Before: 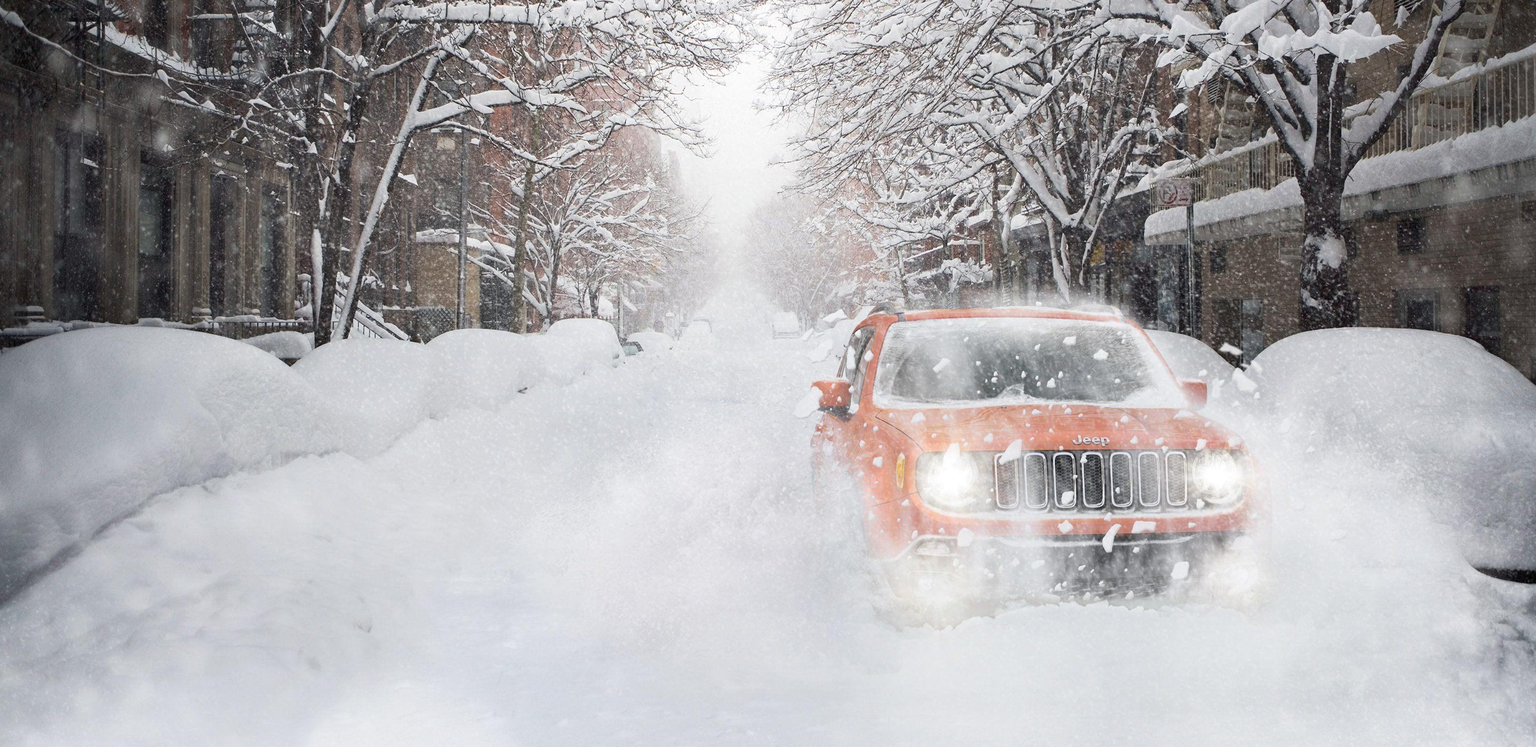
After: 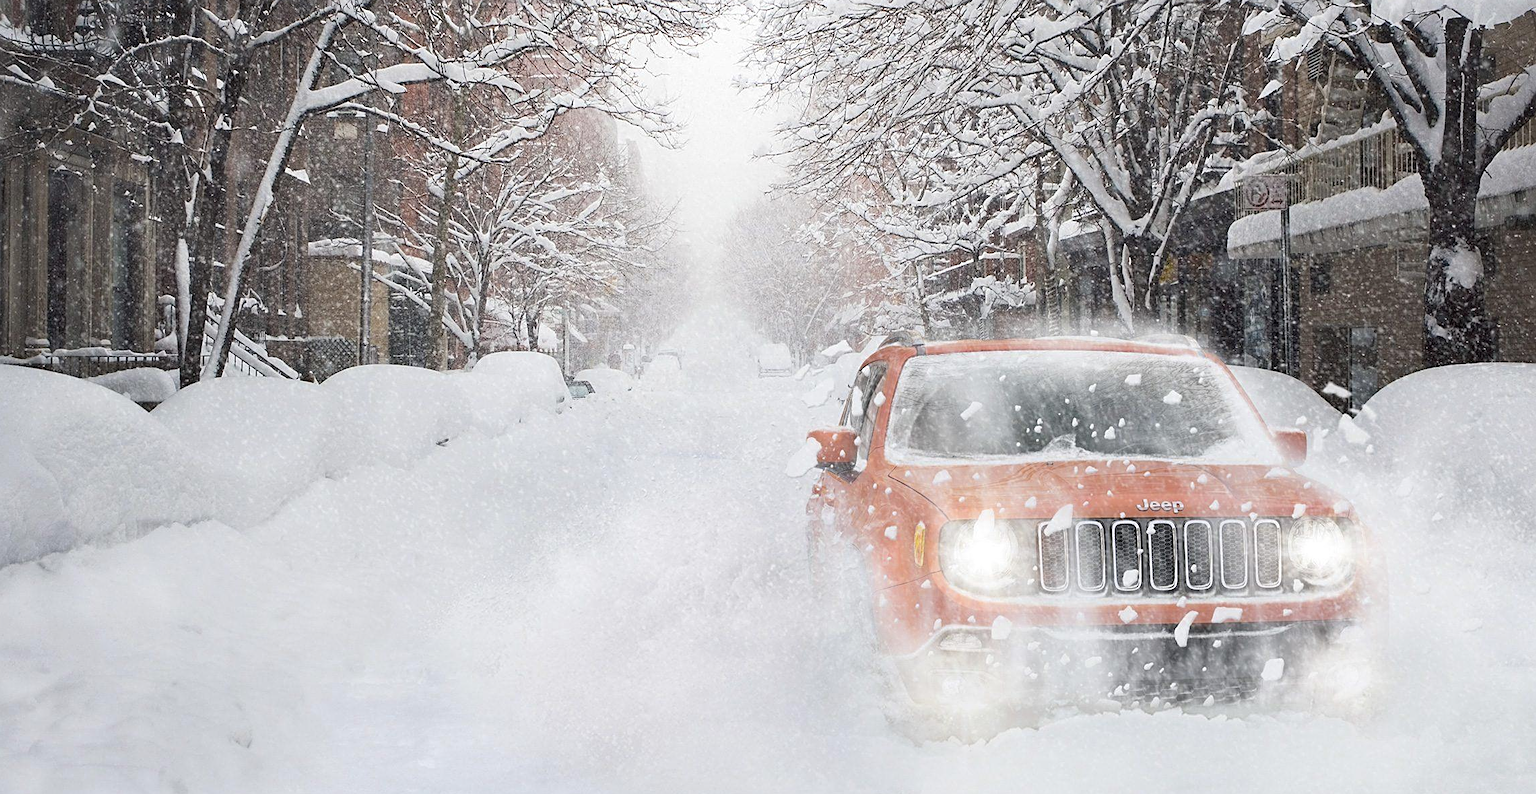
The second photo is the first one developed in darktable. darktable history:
sharpen: on, module defaults
crop: left 11.225%, top 5.381%, right 9.565%, bottom 10.314%
color zones: curves: ch0 [(0.068, 0.464) (0.25, 0.5) (0.48, 0.508) (0.75, 0.536) (0.886, 0.476) (0.967, 0.456)]; ch1 [(0.066, 0.456) (0.25, 0.5) (0.616, 0.508) (0.746, 0.56) (0.934, 0.444)]
